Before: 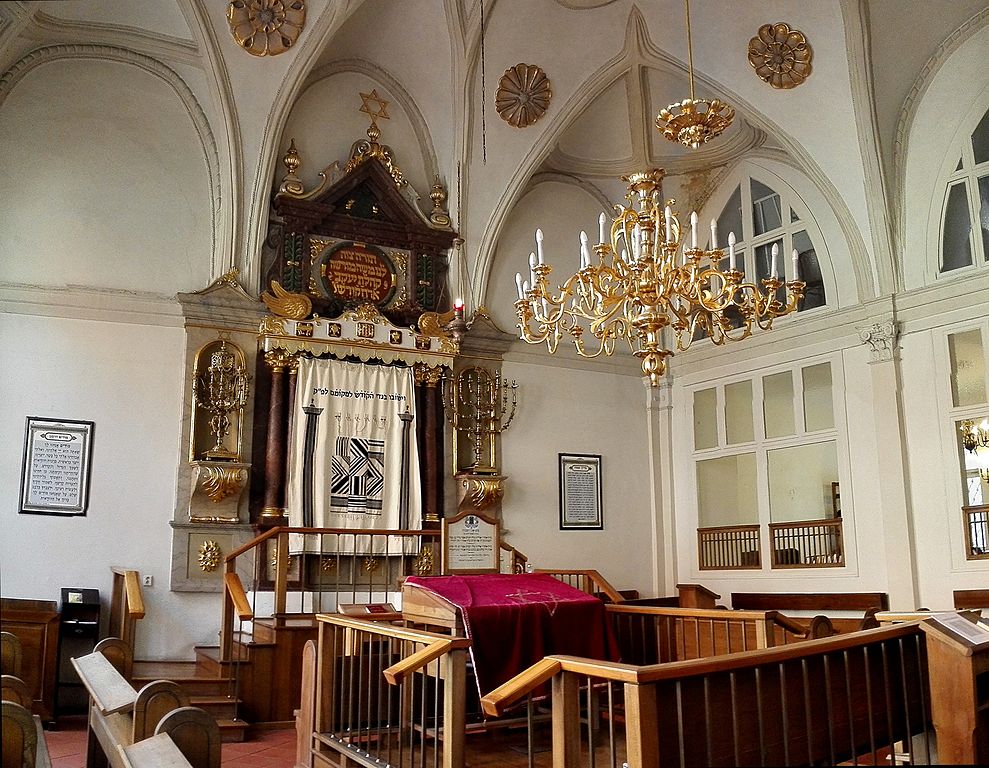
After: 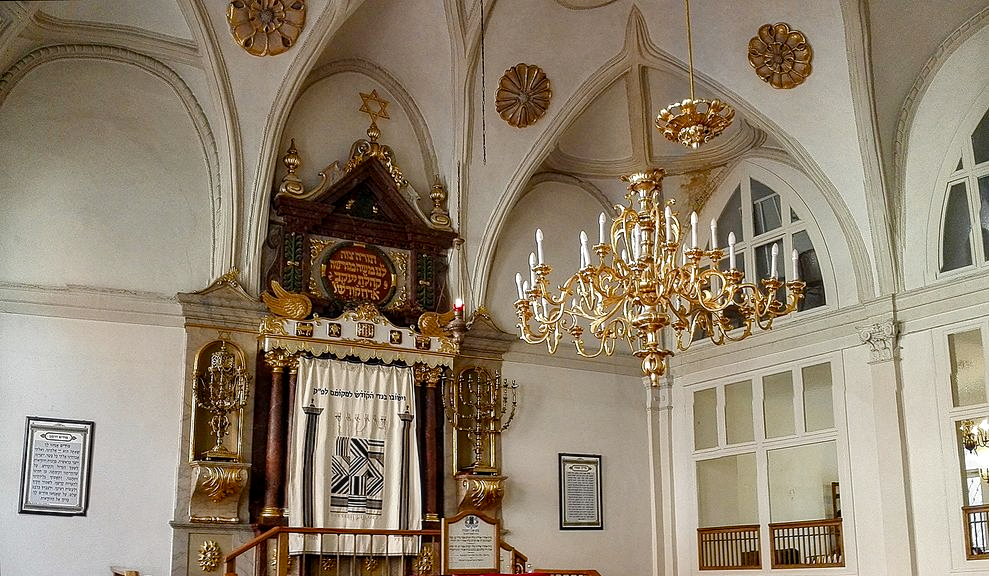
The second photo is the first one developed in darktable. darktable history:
local contrast: on, module defaults
color balance rgb: perceptual saturation grading › global saturation 20%, perceptual saturation grading › highlights -50%, perceptual saturation grading › shadows 30%
crop: bottom 24.988%
